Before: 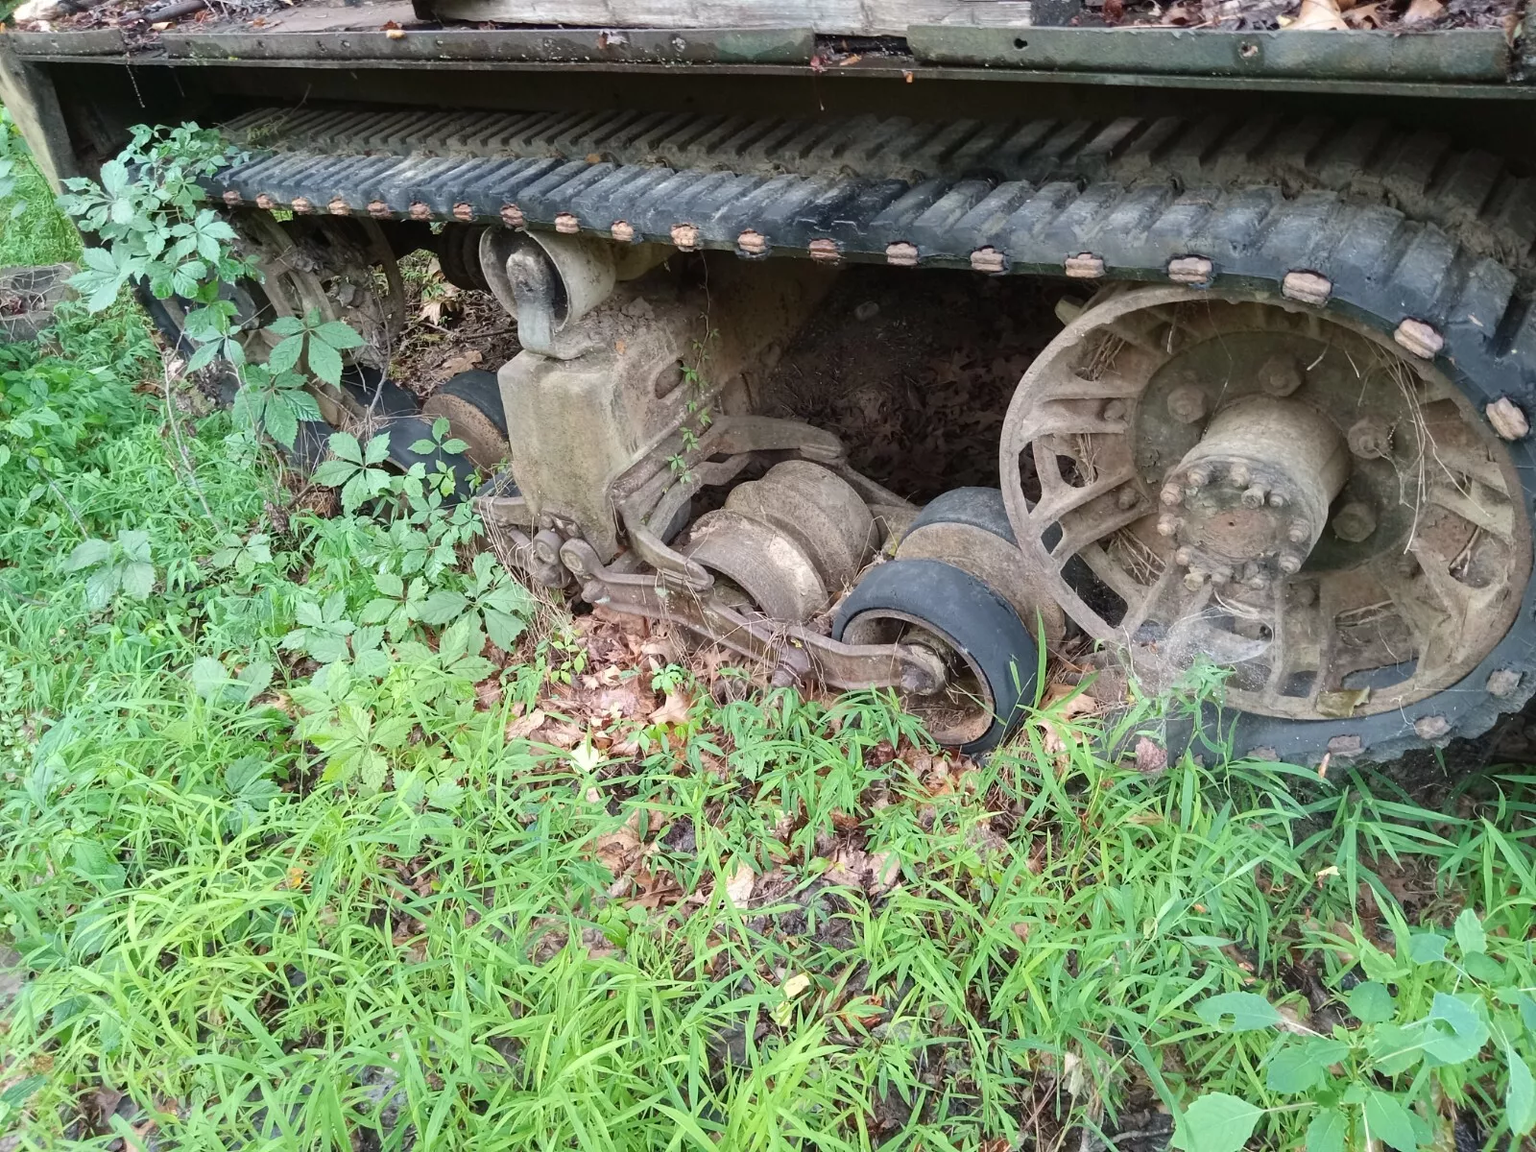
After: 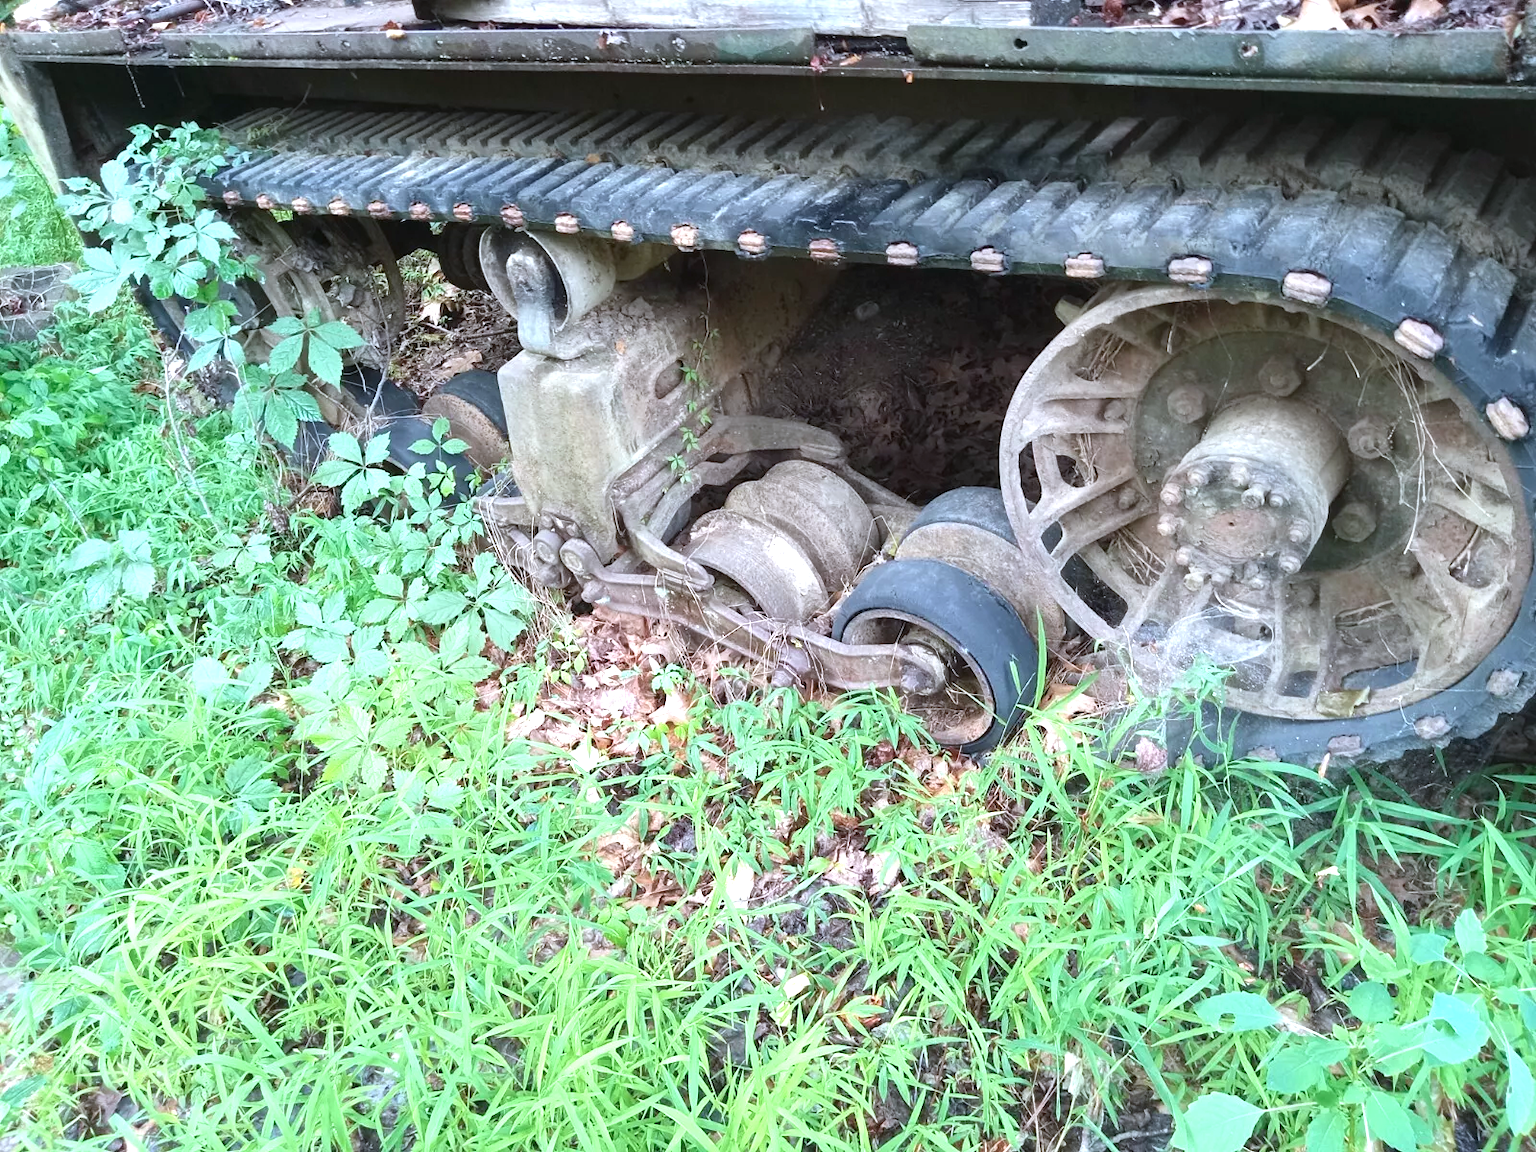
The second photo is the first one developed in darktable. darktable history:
color calibration: x 0.37, y 0.377, temperature 4294.26 K, gamut compression 1.69
exposure: black level correction 0, exposure 0.694 EV, compensate exposure bias true, compensate highlight preservation false
